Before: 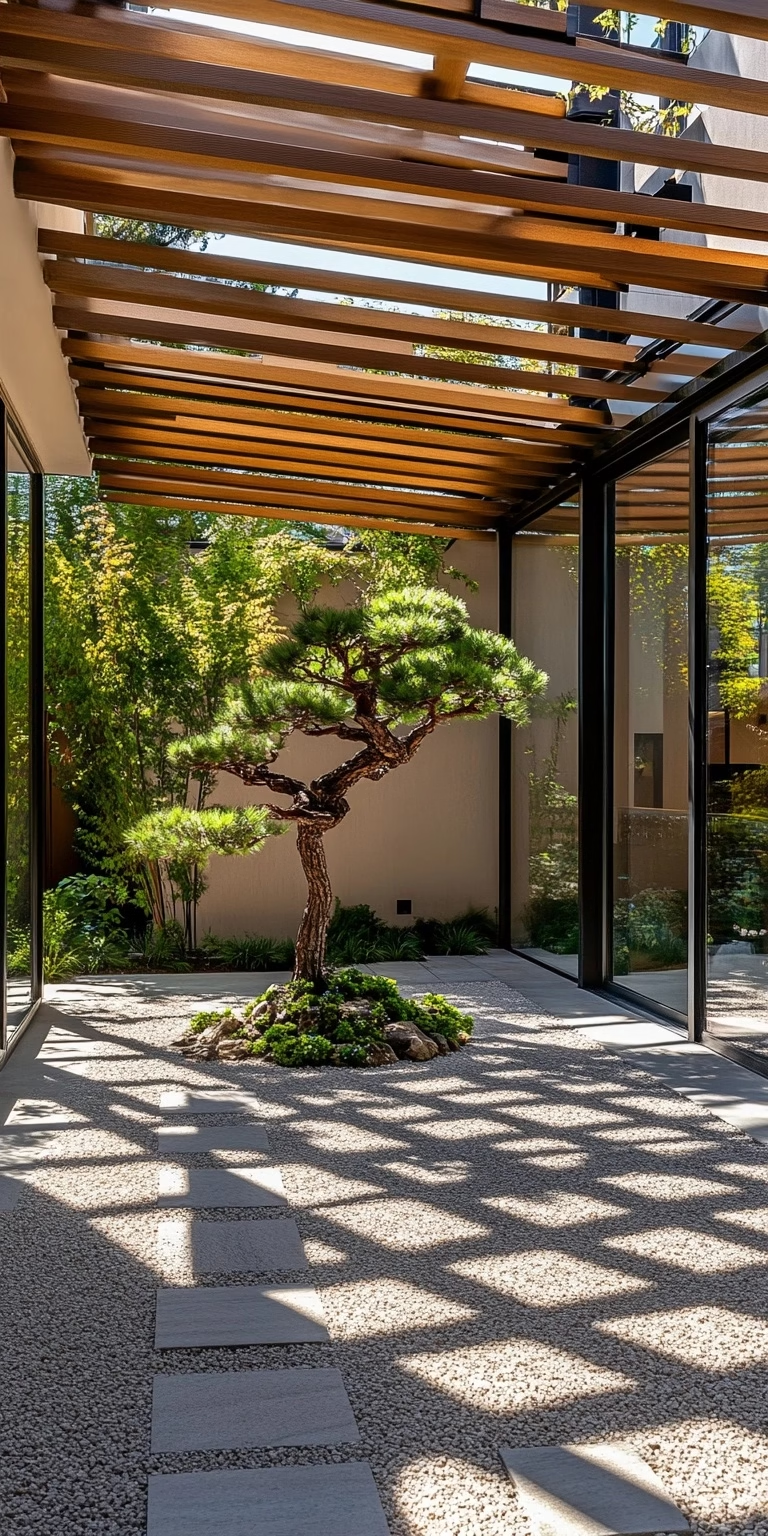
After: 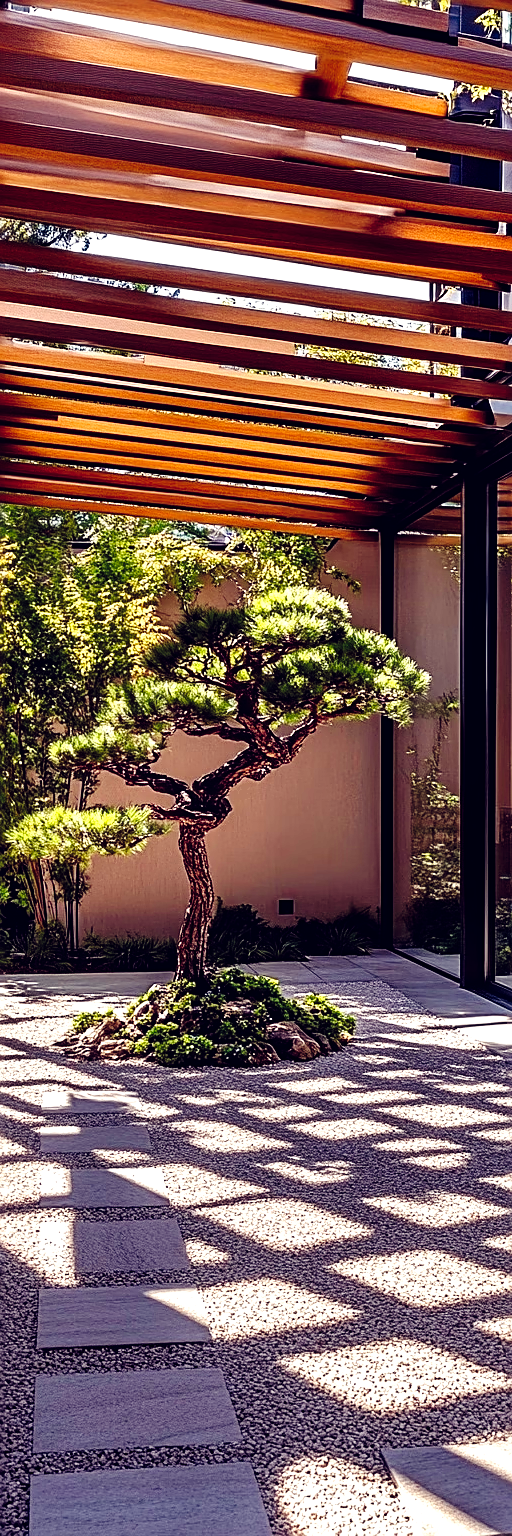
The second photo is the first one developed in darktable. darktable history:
color balance: lift [1.001, 0.997, 0.99, 1.01], gamma [1.007, 1, 0.975, 1.025], gain [1, 1.065, 1.052, 0.935], contrast 13.25%
sharpen: on, module defaults
crop and rotate: left 15.446%, right 17.836%
tone curve: curves: ch0 [(0, 0) (0.003, 0.003) (0.011, 0.005) (0.025, 0.008) (0.044, 0.012) (0.069, 0.02) (0.1, 0.031) (0.136, 0.047) (0.177, 0.088) (0.224, 0.141) (0.277, 0.222) (0.335, 0.32) (0.399, 0.422) (0.468, 0.523) (0.543, 0.621) (0.623, 0.715) (0.709, 0.796) (0.801, 0.88) (0.898, 0.962) (1, 1)], preserve colors none
local contrast: highlights 100%, shadows 100%, detail 120%, midtone range 0.2
